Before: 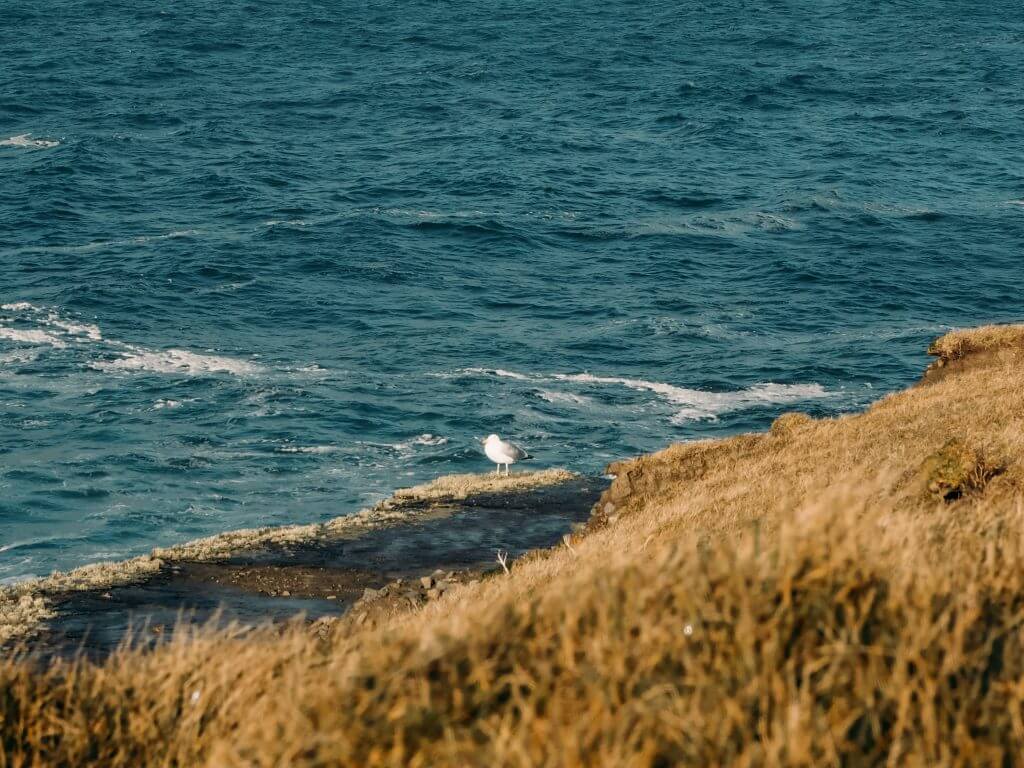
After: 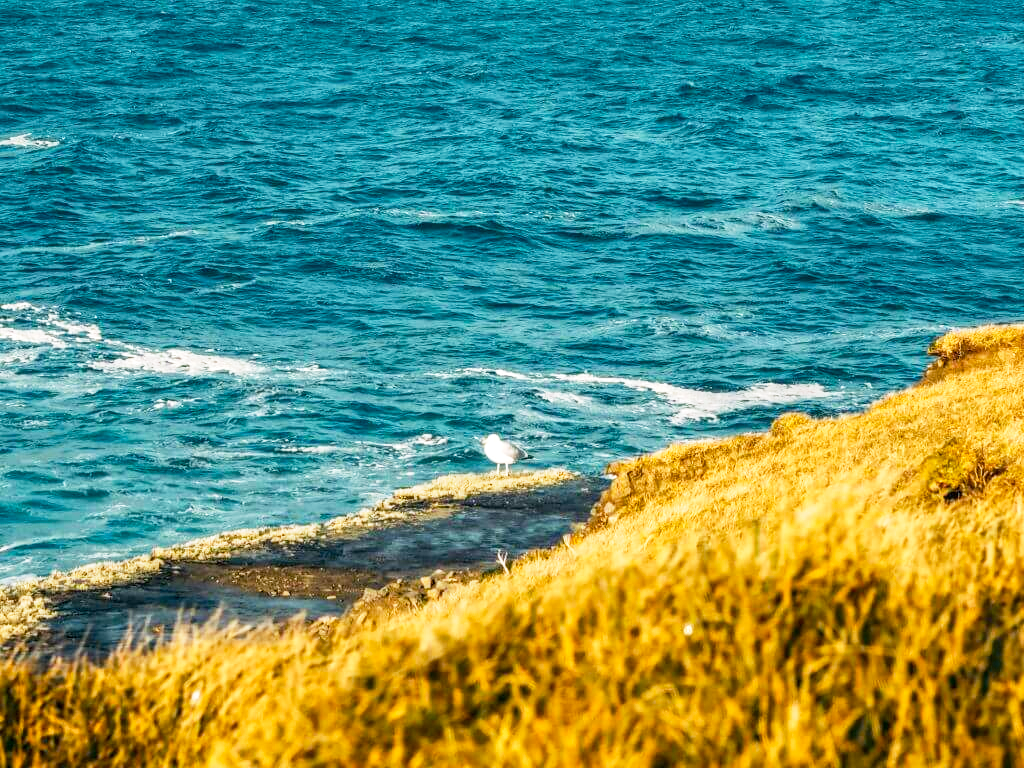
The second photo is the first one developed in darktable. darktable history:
base curve: curves: ch0 [(0, 0) (0.088, 0.125) (0.176, 0.251) (0.354, 0.501) (0.613, 0.749) (1, 0.877)], preserve colors none
local contrast: on, module defaults
color balance rgb: perceptual saturation grading › global saturation 30%, global vibrance 20%
exposure: exposure 0.74 EV, compensate highlight preservation false
